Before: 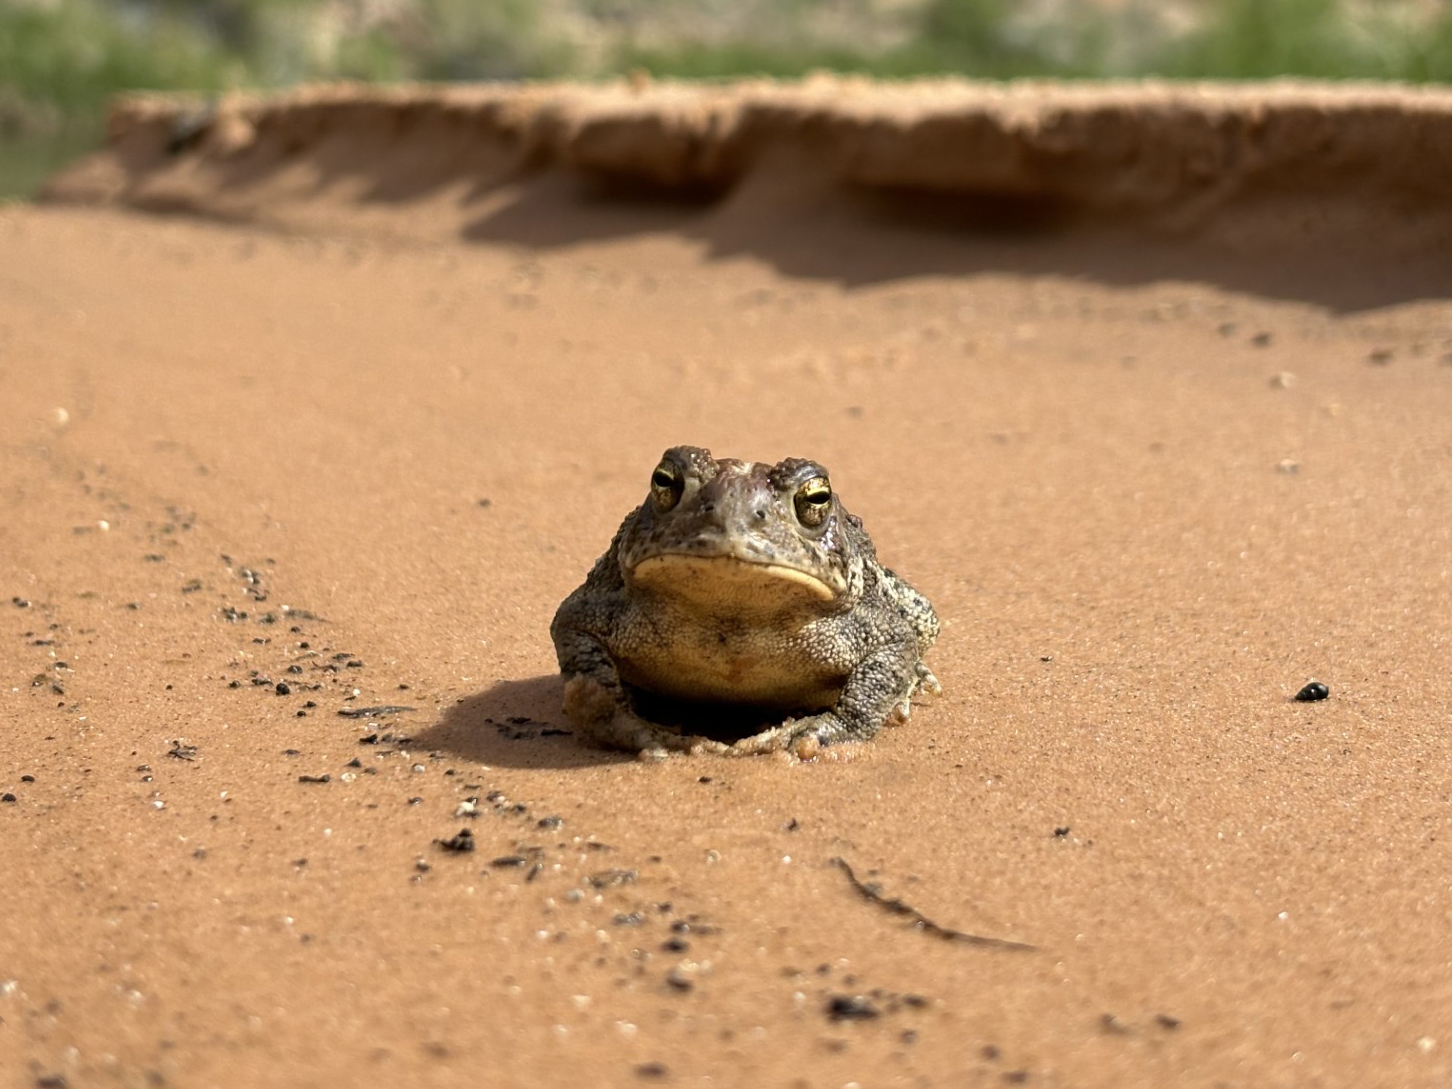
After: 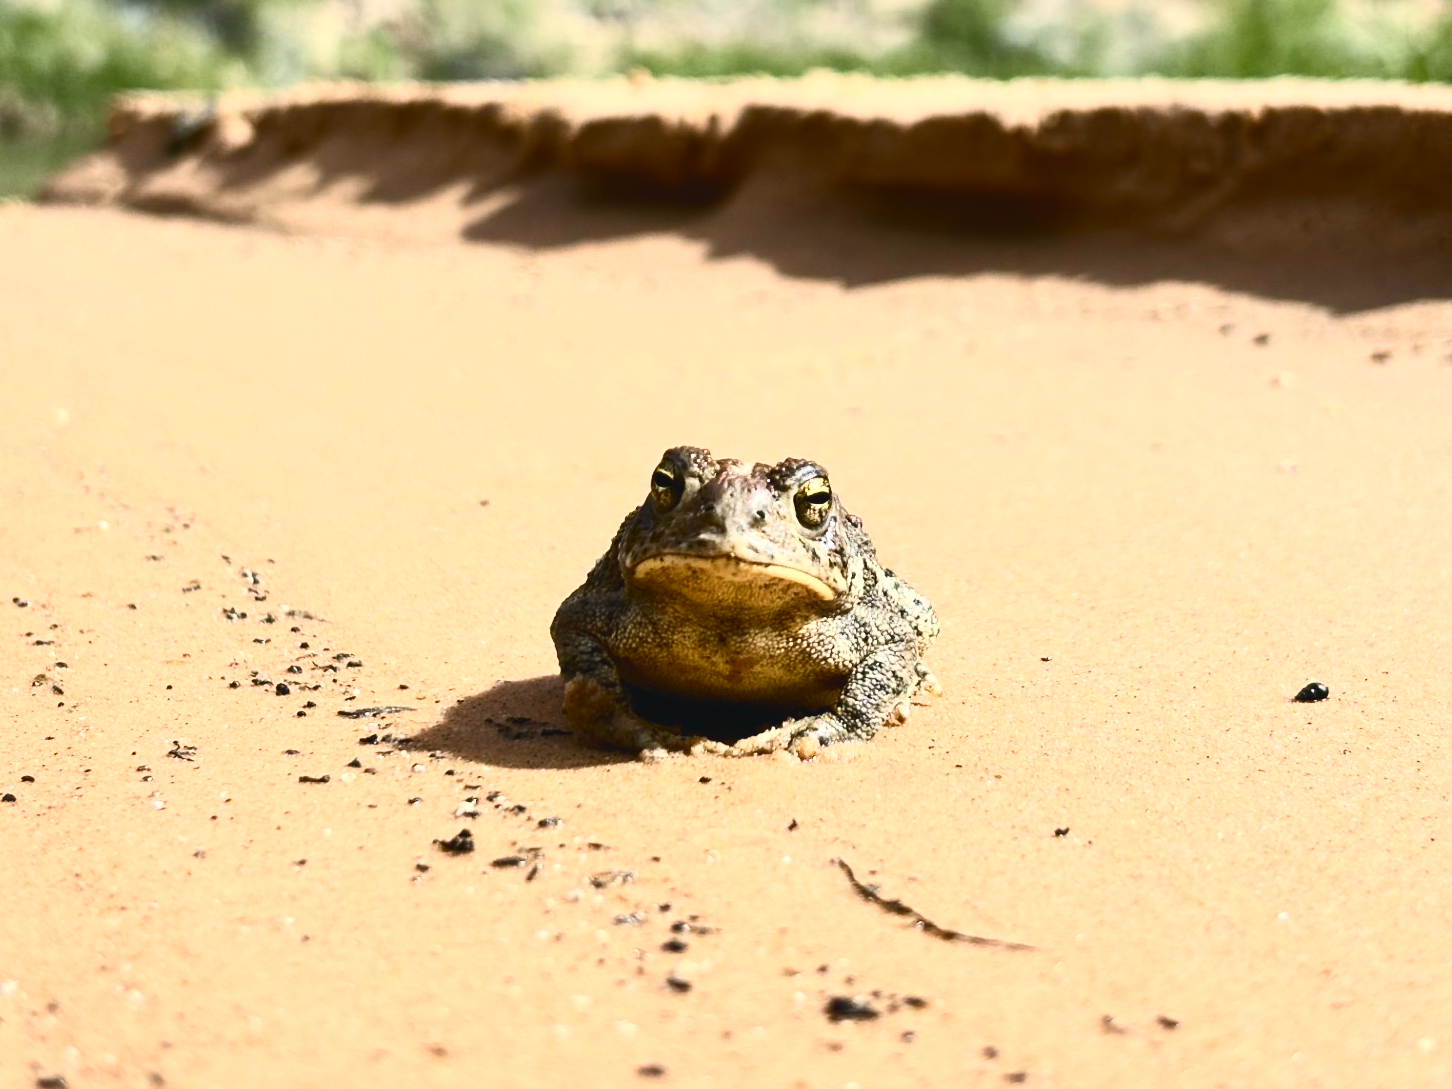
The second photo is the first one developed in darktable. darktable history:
contrast brightness saturation: contrast 0.62, brightness 0.34, saturation 0.14
base curve: exposure shift 0, preserve colors none
color balance rgb: shadows lift › chroma 2%, shadows lift › hue 219.6°, power › hue 313.2°, highlights gain › chroma 3%, highlights gain › hue 75.6°, global offset › luminance 0.5%, perceptual saturation grading › global saturation 15.33%, perceptual saturation grading › highlights -19.33%, perceptual saturation grading › shadows 20%, global vibrance 20%
color correction: highlights a* -4.18, highlights b* -10.81
